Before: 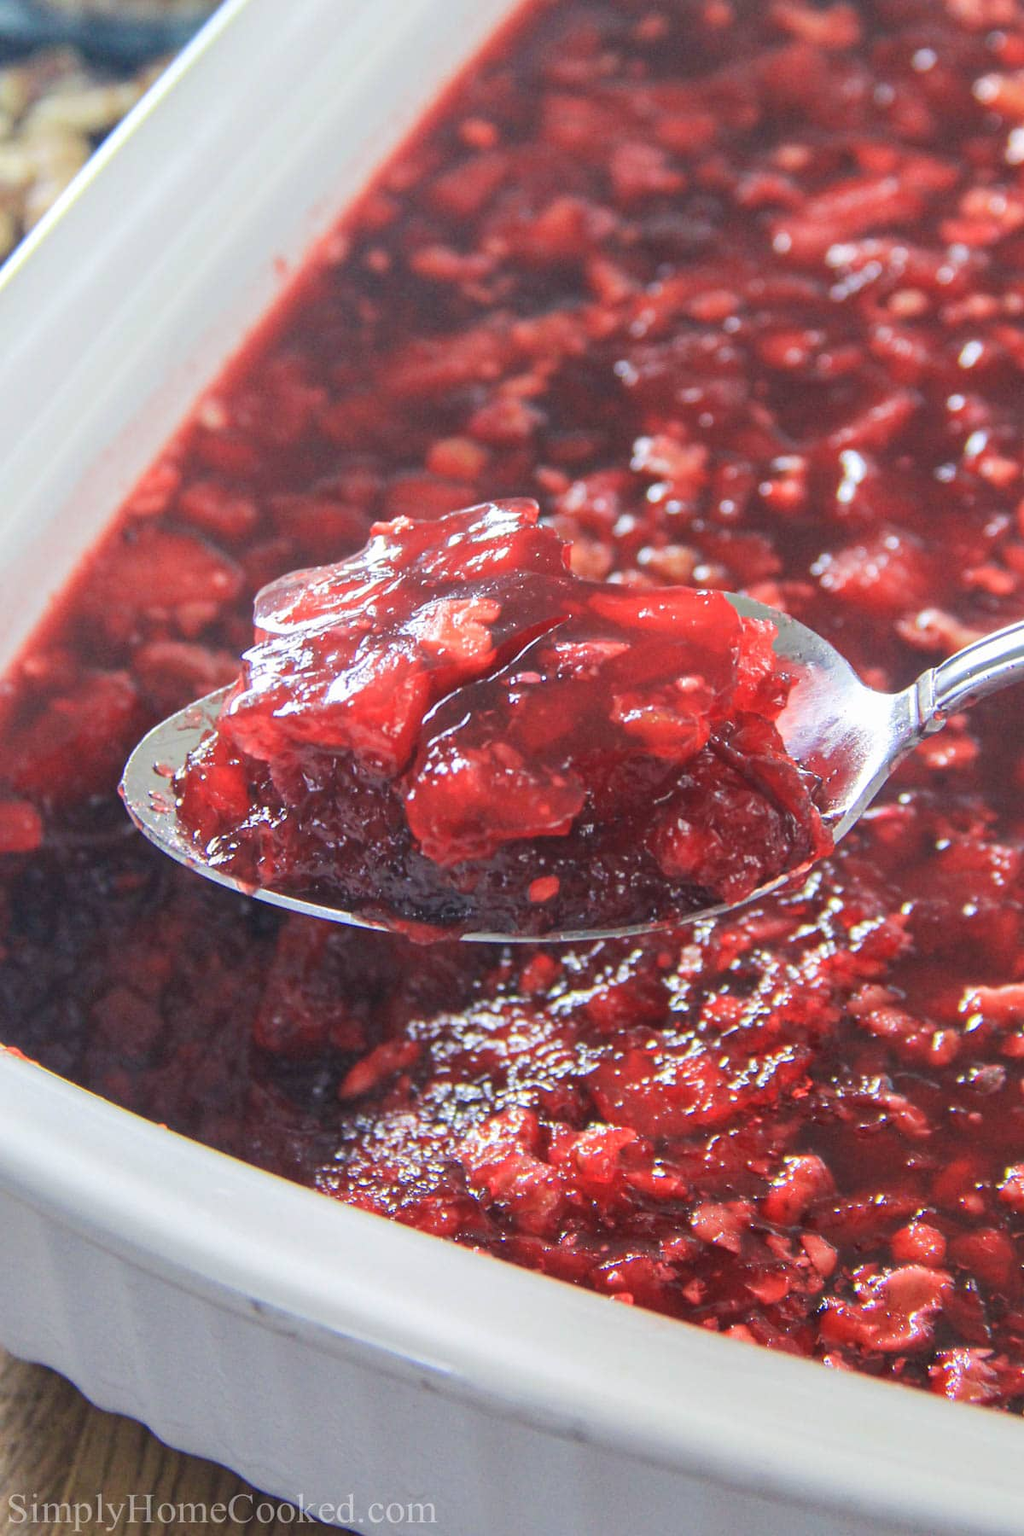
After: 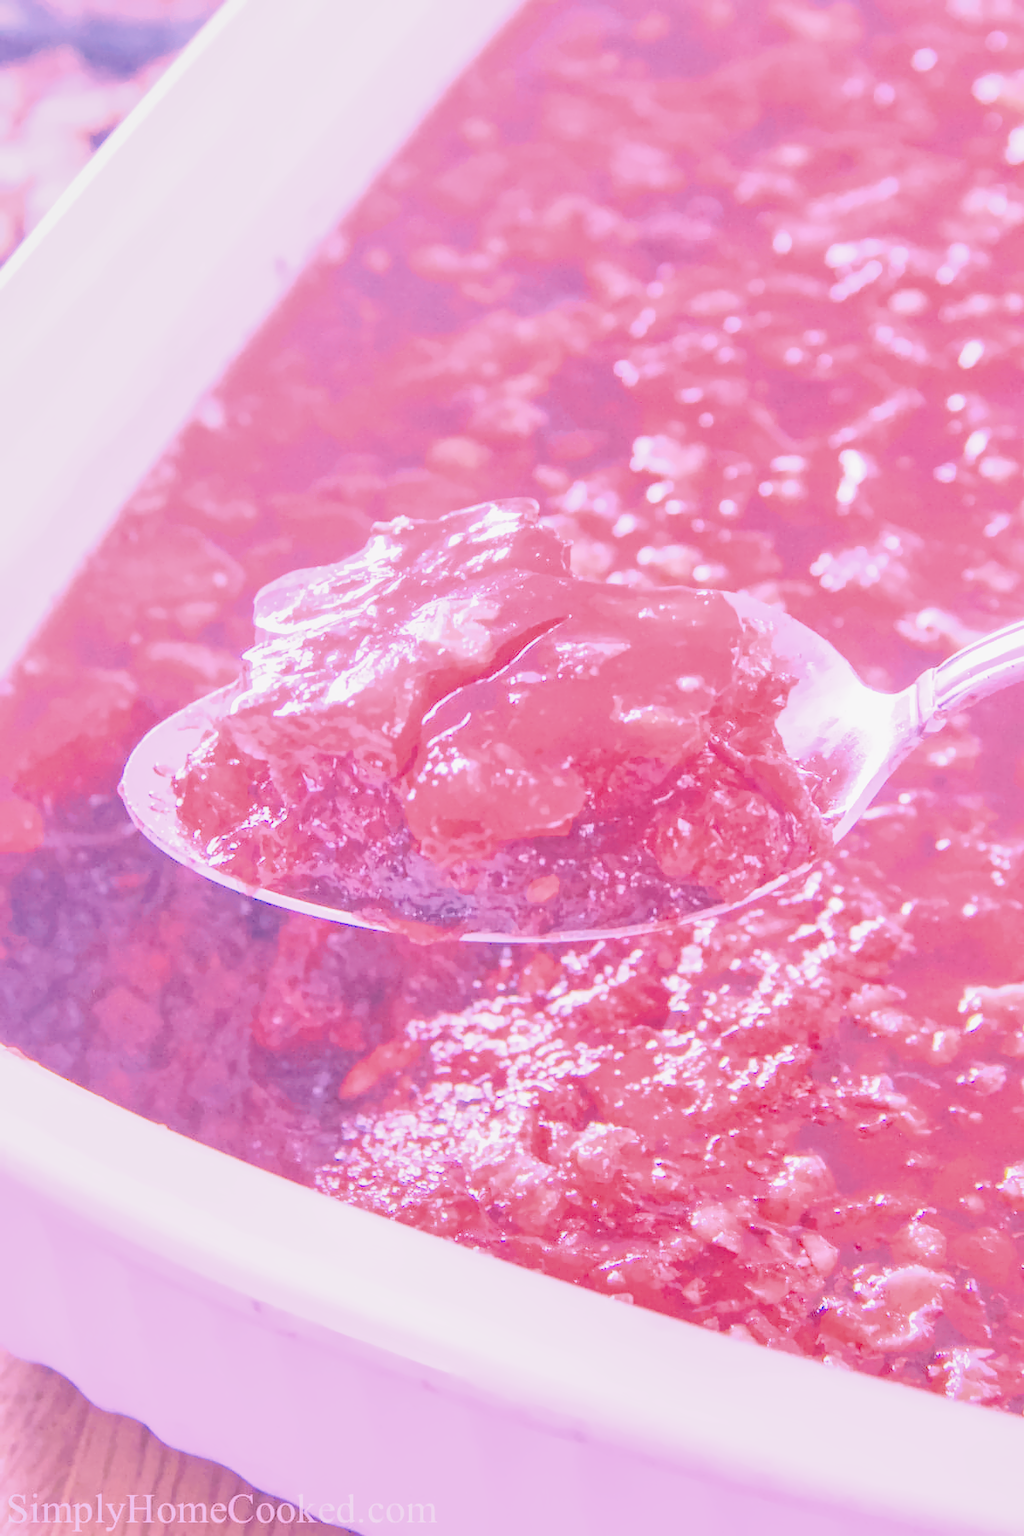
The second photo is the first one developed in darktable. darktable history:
filmic rgb "scene-referred default": black relative exposure -7.65 EV, white relative exposure 4.56 EV, hardness 3.61
raw chromatic aberrations: on, module defaults
color balance rgb: perceptual saturation grading › global saturation 25%, global vibrance 20%
highlight reconstruction: method reconstruct color, iterations 1, diameter of reconstruction 64 px
hot pixels: on, module defaults
lens correction: scale 1.01, crop 1, focal 85, aperture 2.8, distance 7.77, camera "Canon EOS RP", lens "Canon RF 85mm F2 MACRO IS STM"
tone equalizer "mask blending: all purposes": on, module defaults
exposure: black level correction 0.001, exposure 0.955 EV, compensate exposure bias true, compensate highlight preservation false
haze removal: compatibility mode true, adaptive false
tone curve: curves: ch0 [(0, 0) (0.915, 0.89) (1, 1)]
shadows and highlights: shadows 25, highlights -25
white balance: red 1.865, blue 1.754
denoise (profiled): preserve shadows 1.11, scattering 0.121, a [-1, 0, 0], b [0, 0, 0], y [[0.5 ×7] ×4, [0.507, 0.516, 0.526, 0.531, 0.526, 0.516, 0.507], [0.5 ×7]], compensate highlight preservation false
local contrast: detail 130%
